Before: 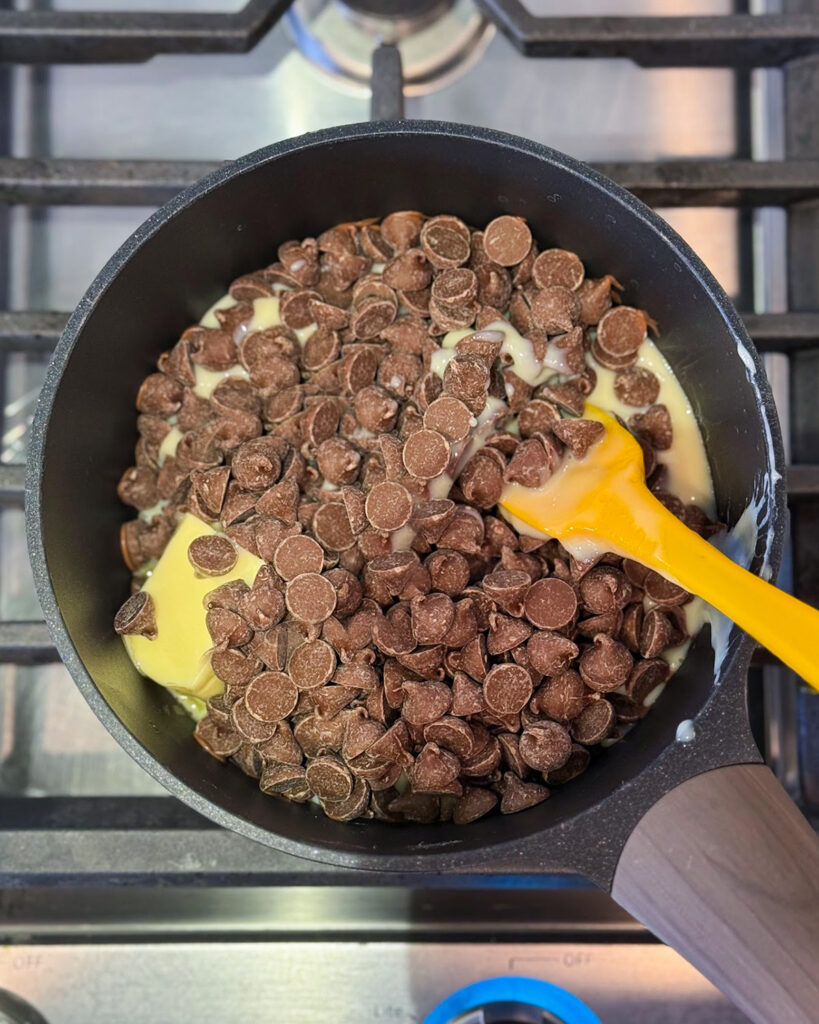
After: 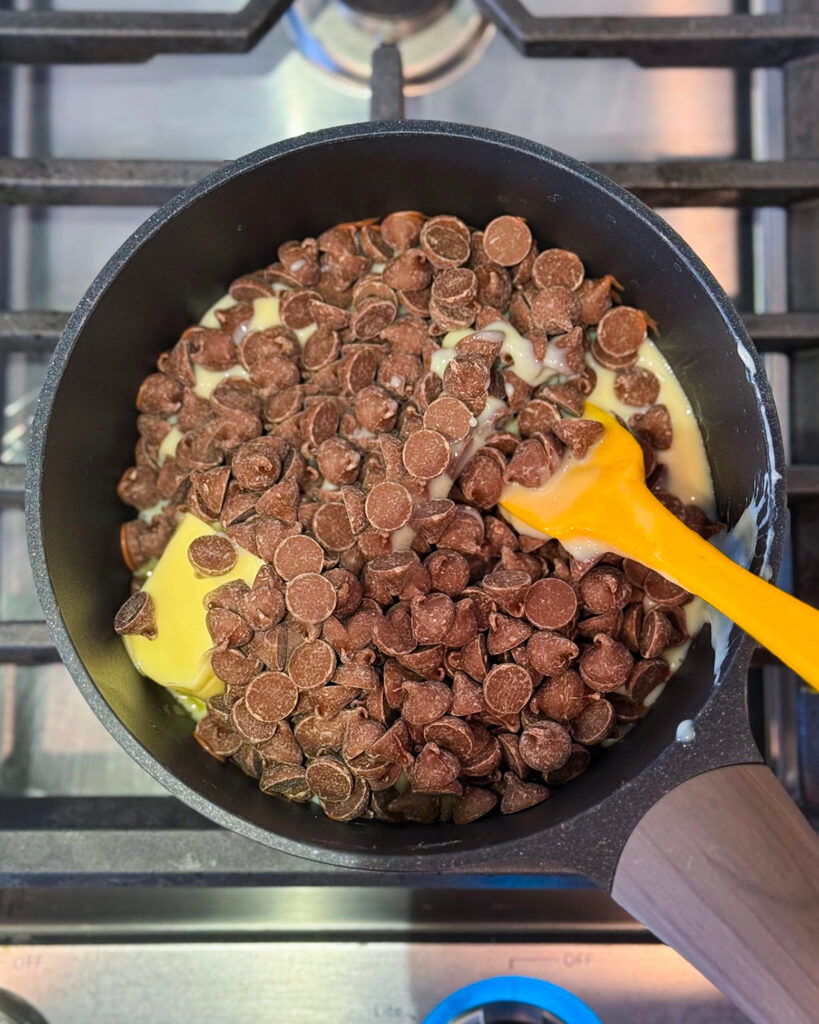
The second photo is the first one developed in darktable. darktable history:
sharpen: radius 2.883, amount 0.868, threshold 47.523
